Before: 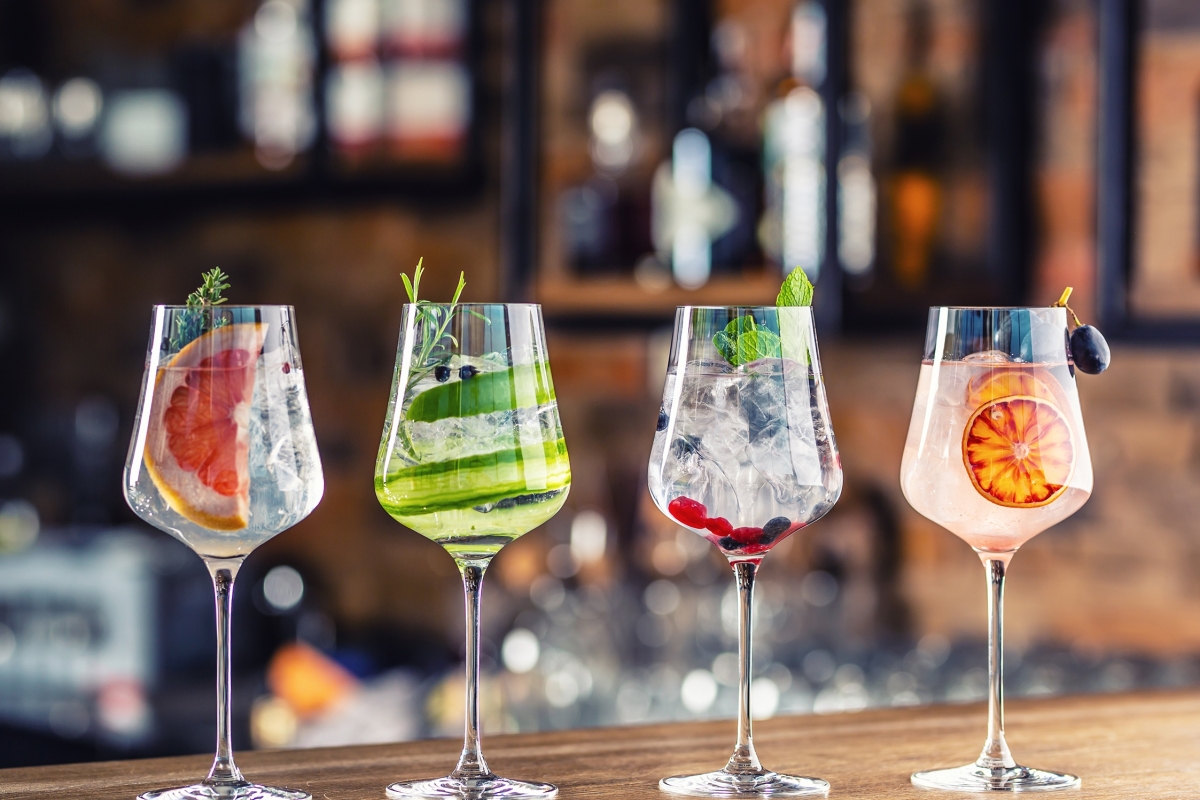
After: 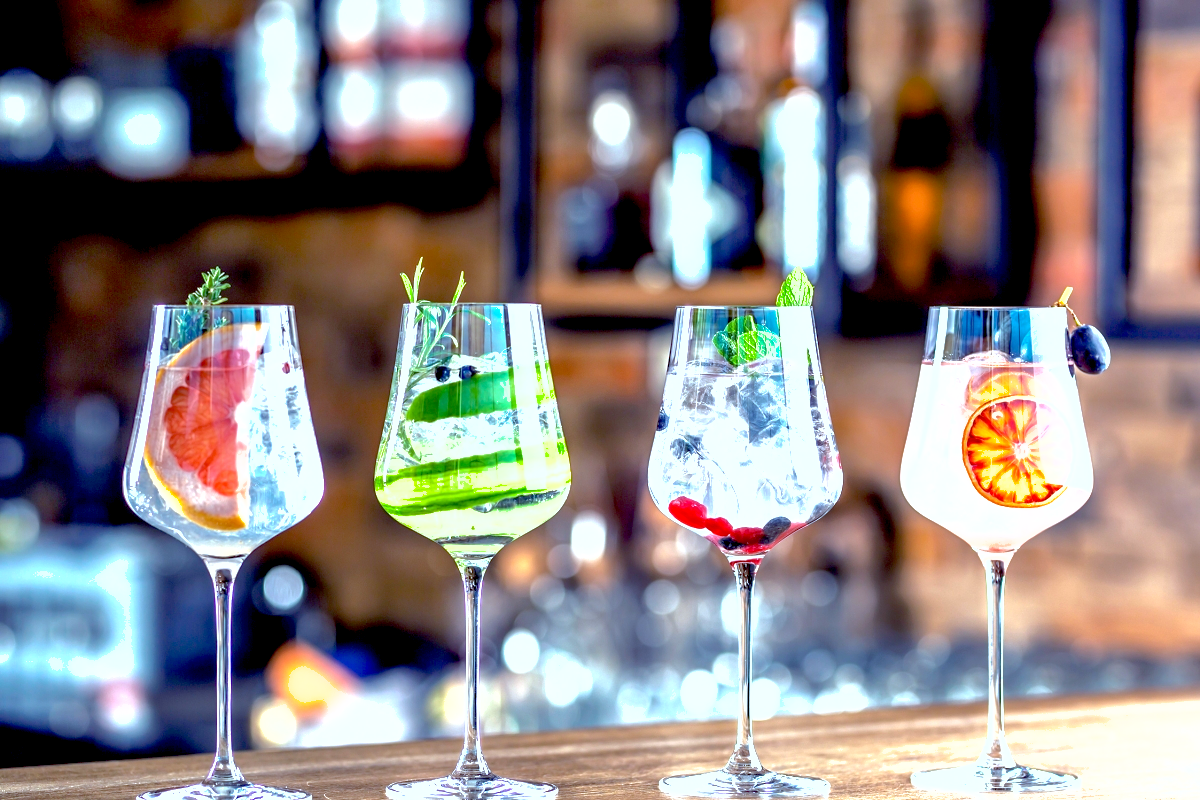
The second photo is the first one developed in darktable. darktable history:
shadows and highlights: on, module defaults
color calibration: x 0.382, y 0.371, temperature 3884.97 K, gamut compression 0.98
exposure: black level correction 0.011, exposure 1.075 EV, compensate highlight preservation false
